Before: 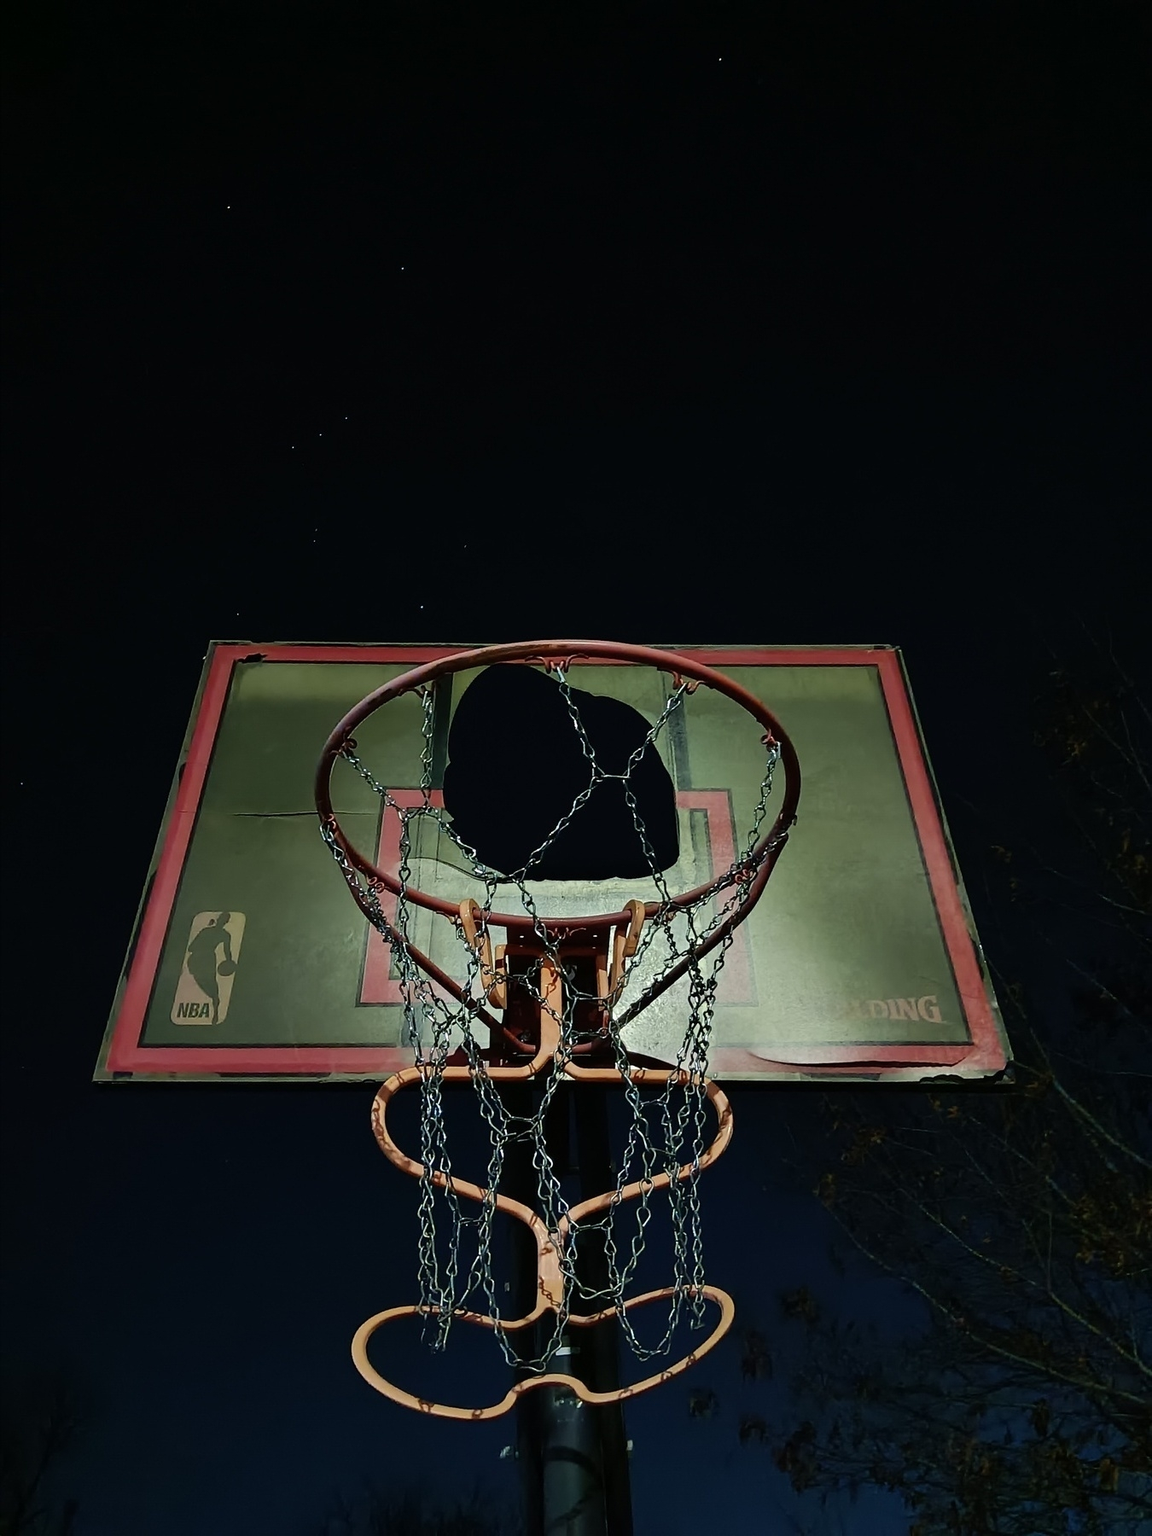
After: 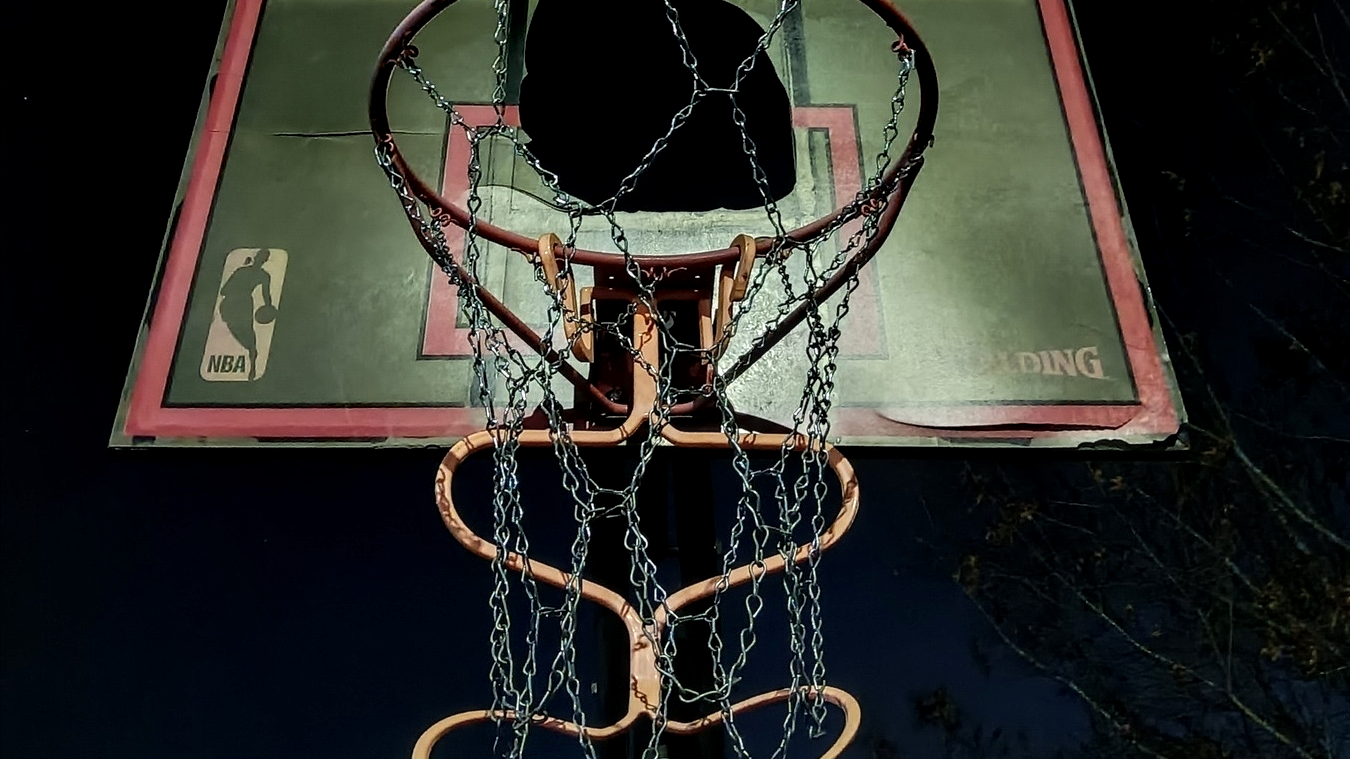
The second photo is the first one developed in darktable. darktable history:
crop: top 45.582%, bottom 12.234%
tone equalizer: edges refinement/feathering 500, mask exposure compensation -1.57 EV, preserve details no
local contrast: detail 160%
